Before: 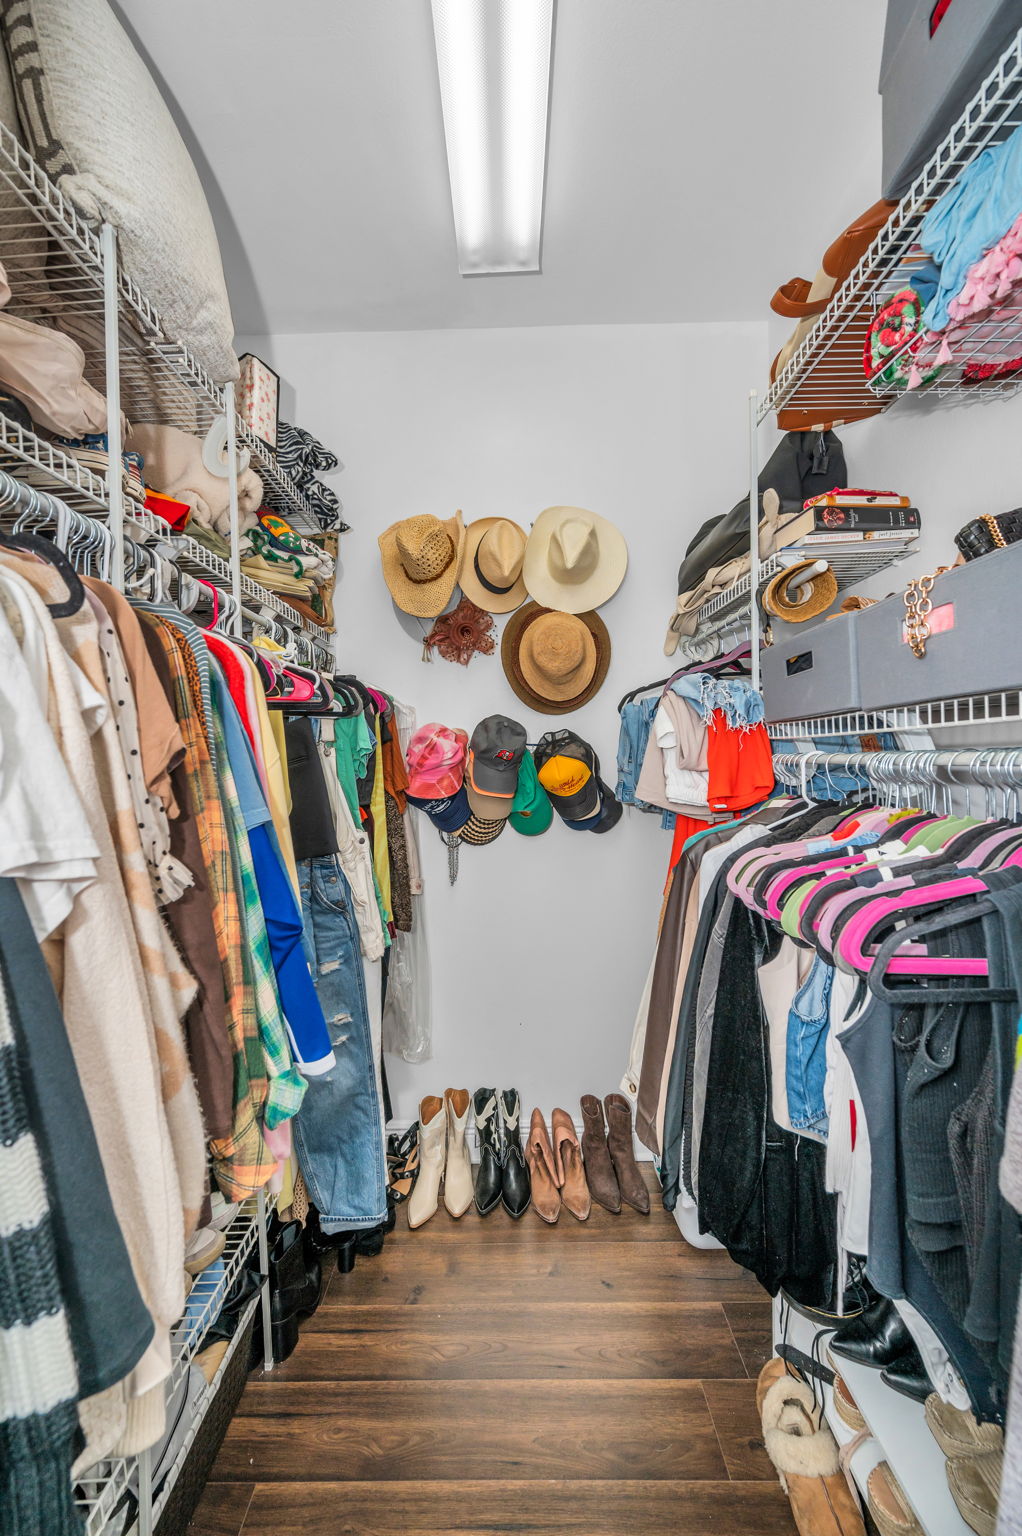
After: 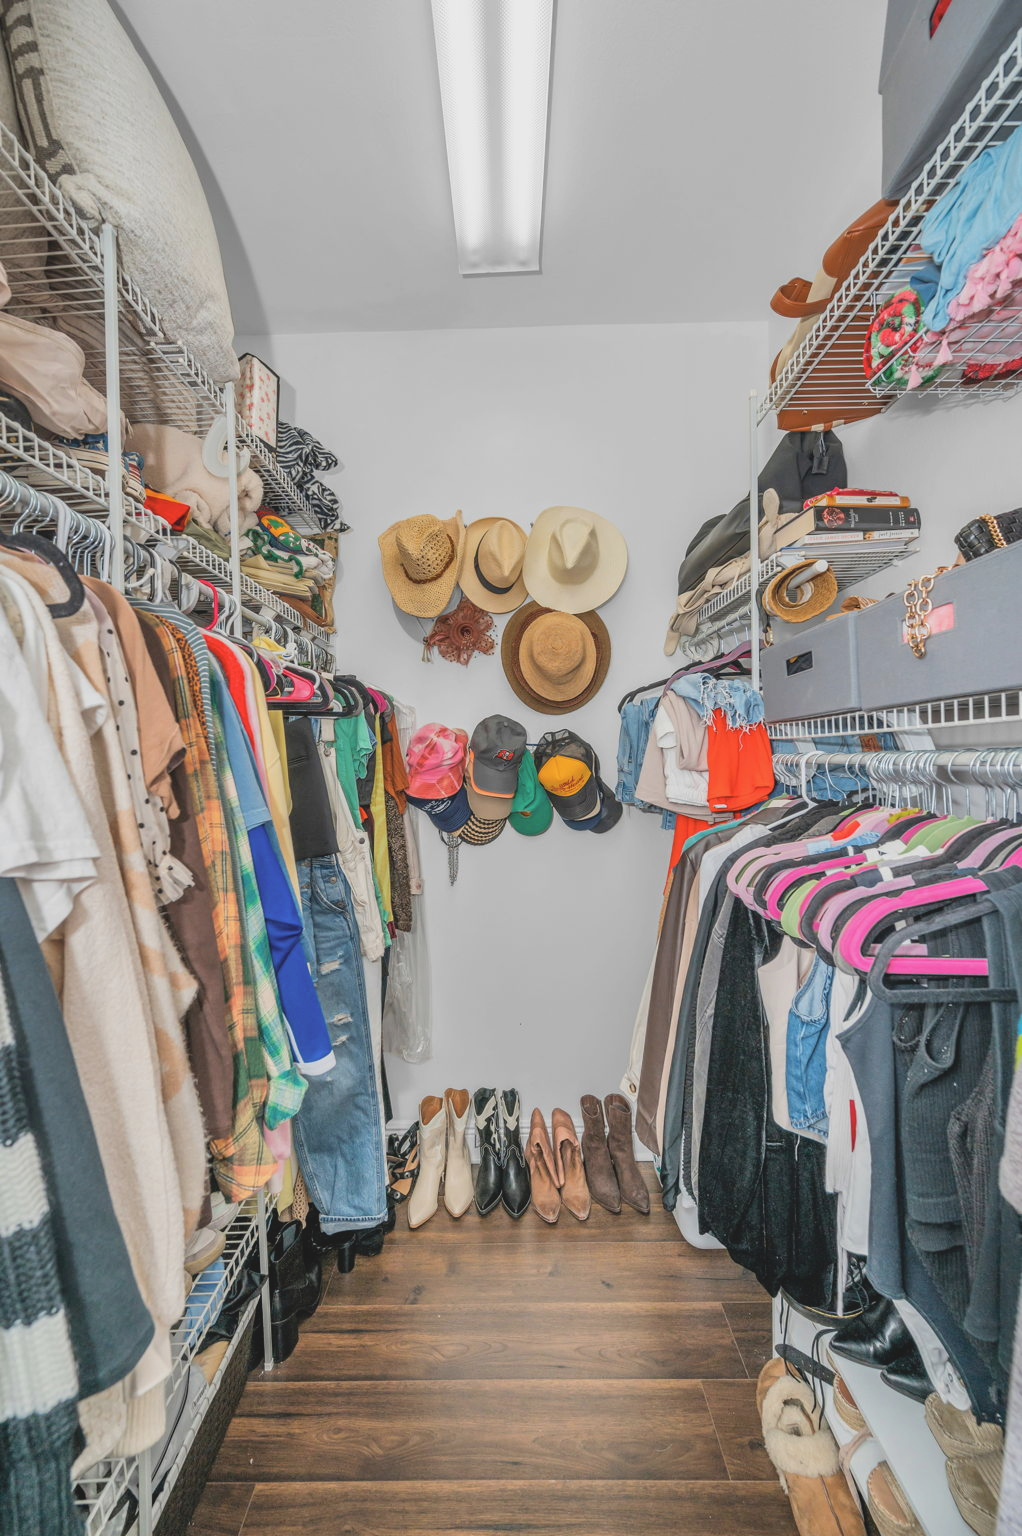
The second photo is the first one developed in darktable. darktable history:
contrast brightness saturation: contrast -0.158, brightness 0.049, saturation -0.116
